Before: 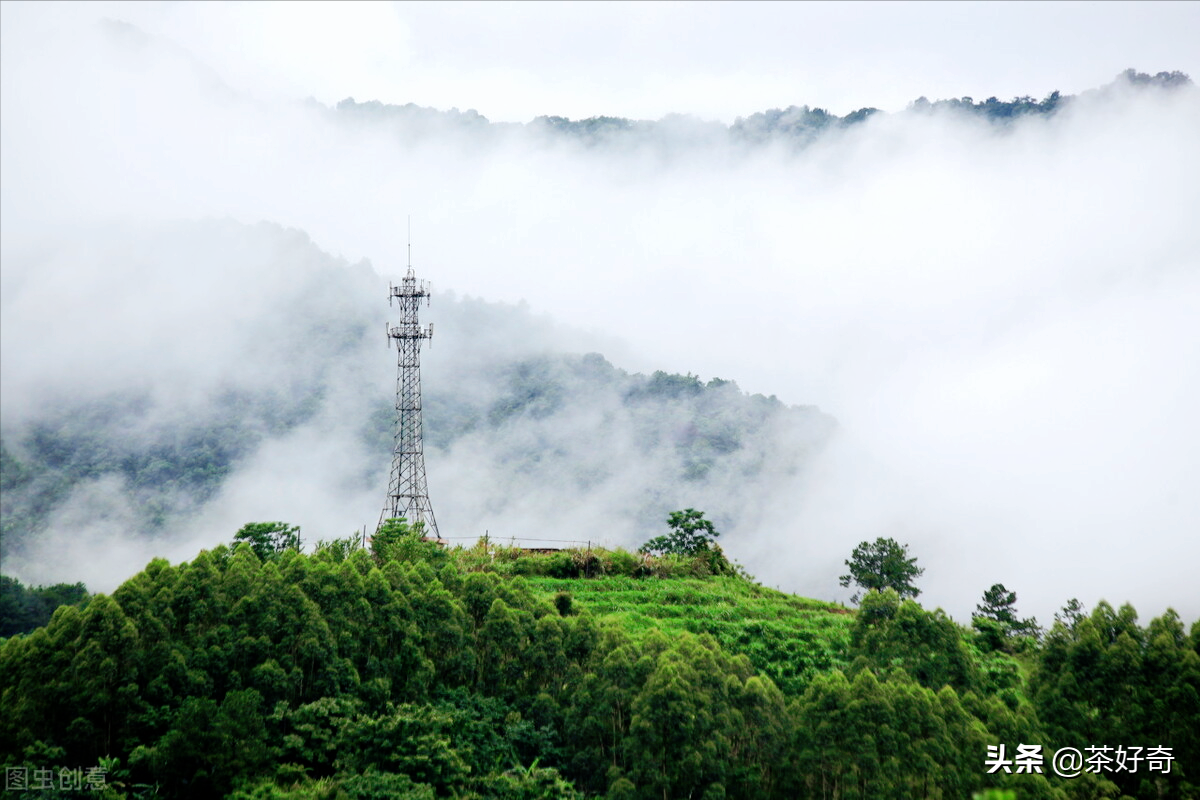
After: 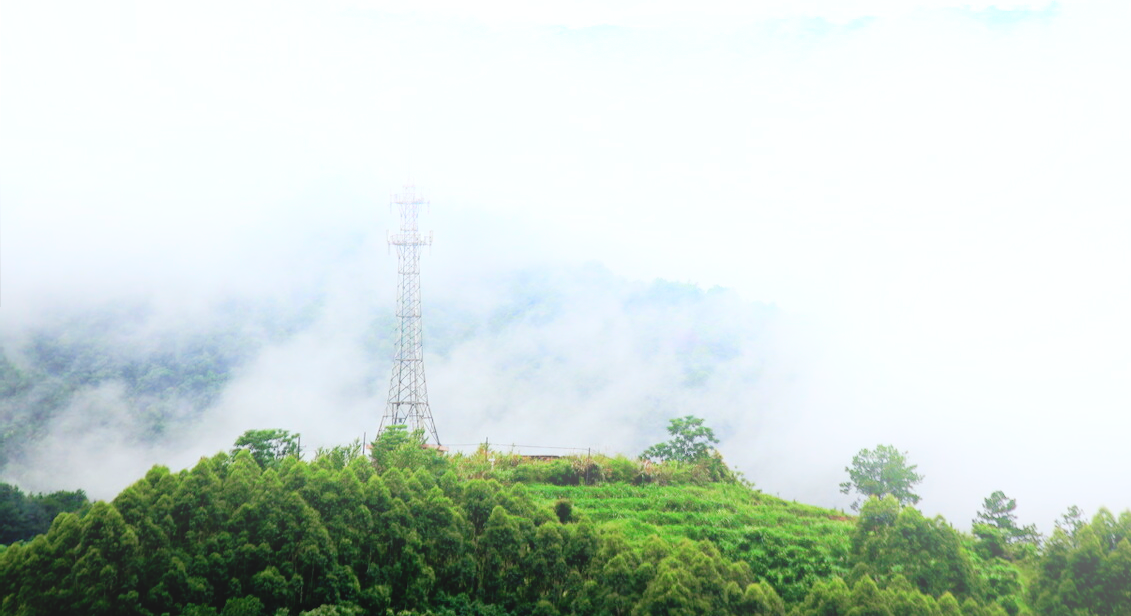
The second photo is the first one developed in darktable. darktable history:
bloom: threshold 82.5%, strength 16.25%
crop and rotate: angle 0.03°, top 11.643%, right 5.651%, bottom 11.189%
